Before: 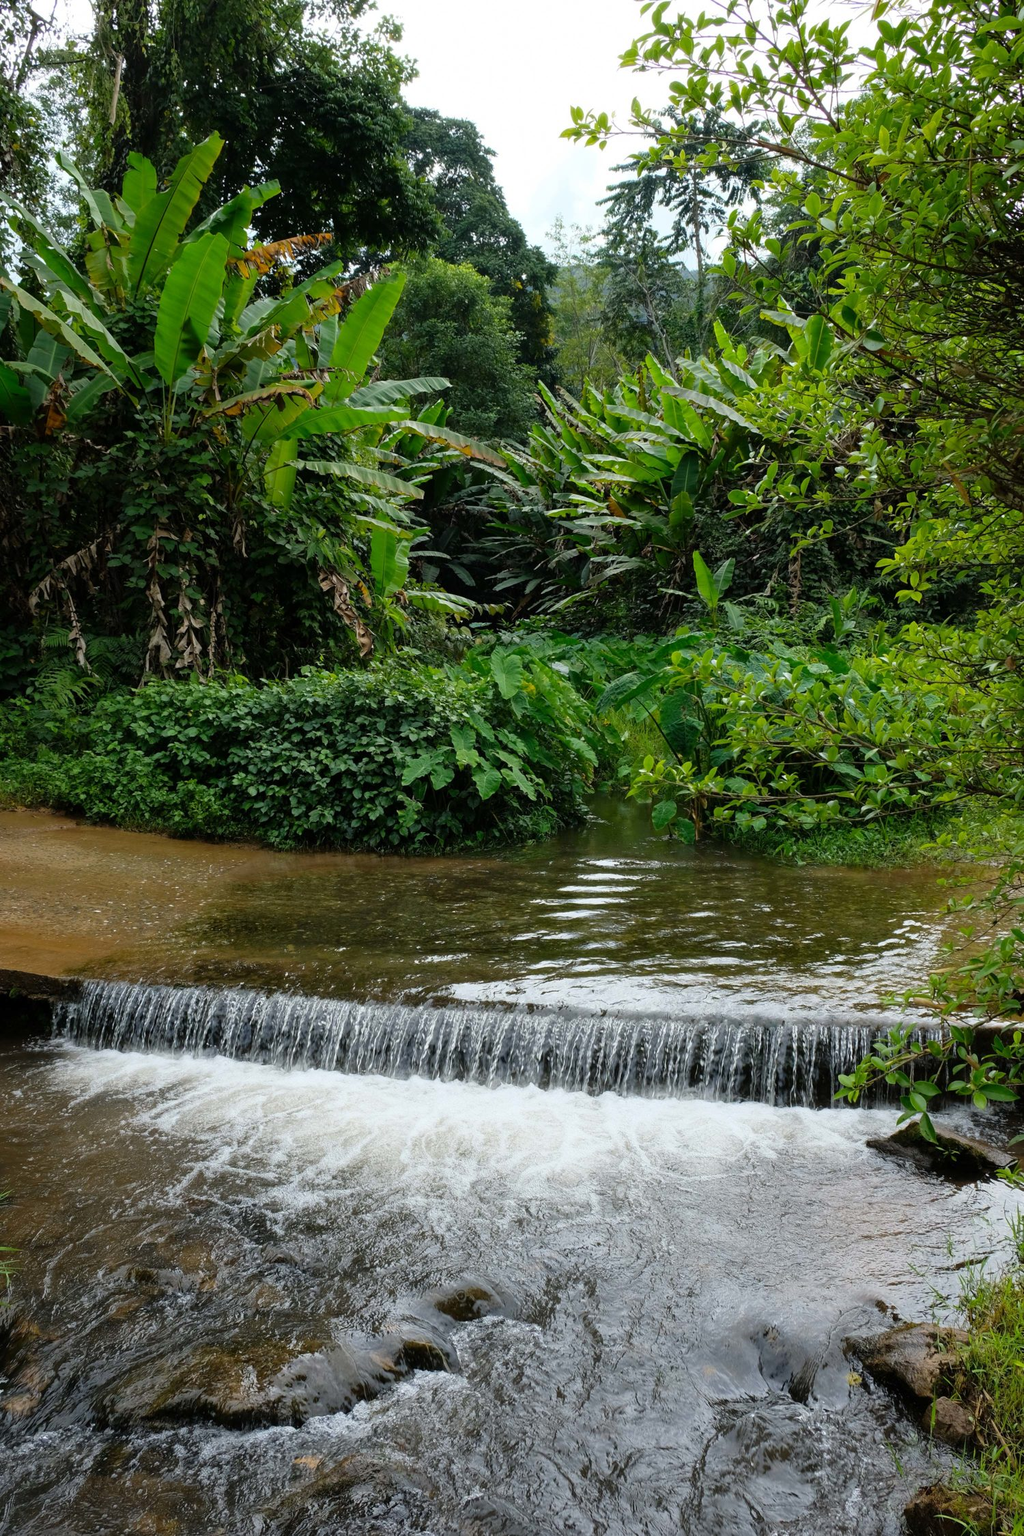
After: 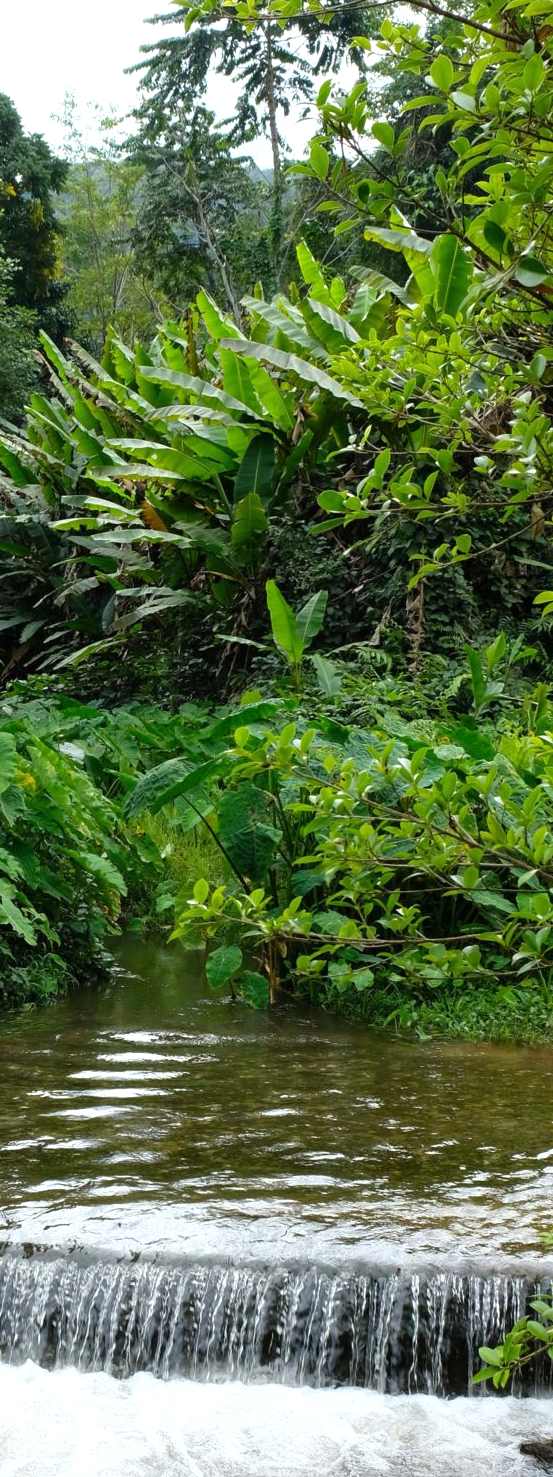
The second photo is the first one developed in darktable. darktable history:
exposure: exposure 0.375 EV, compensate highlight preservation false
tone equalizer: on, module defaults
crop and rotate: left 49.936%, top 10.094%, right 13.136%, bottom 24.256%
